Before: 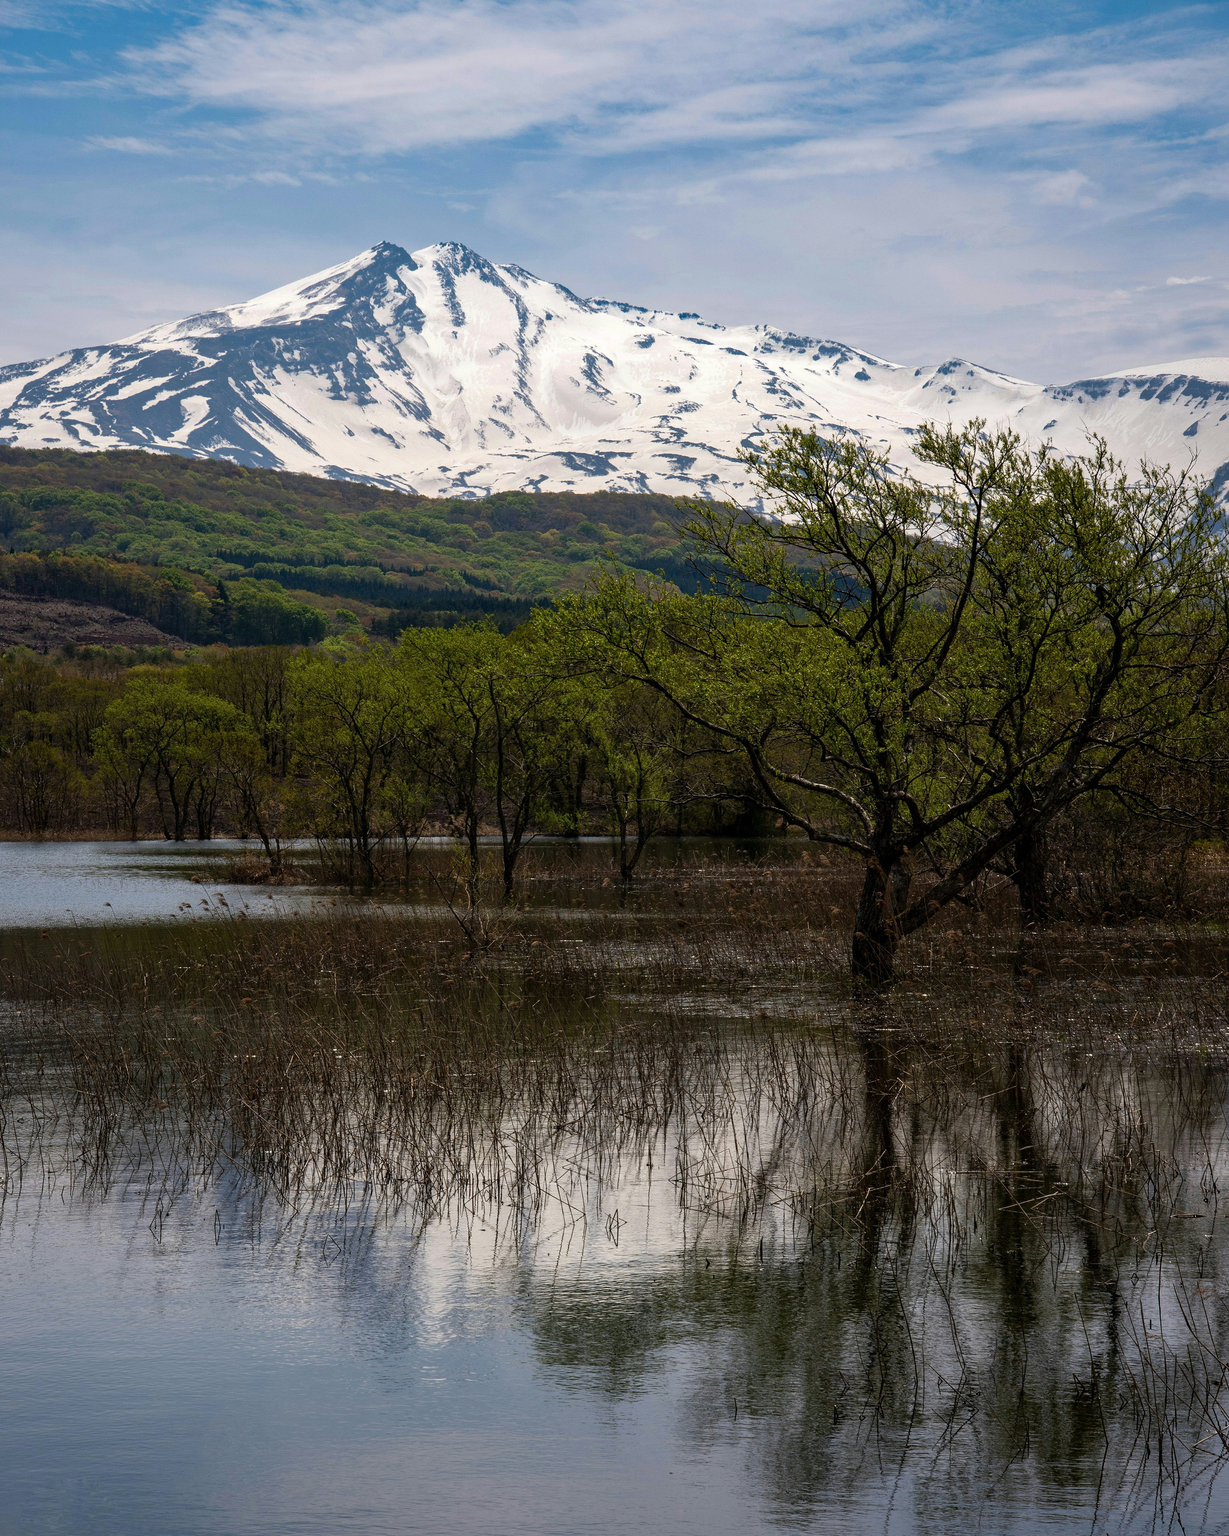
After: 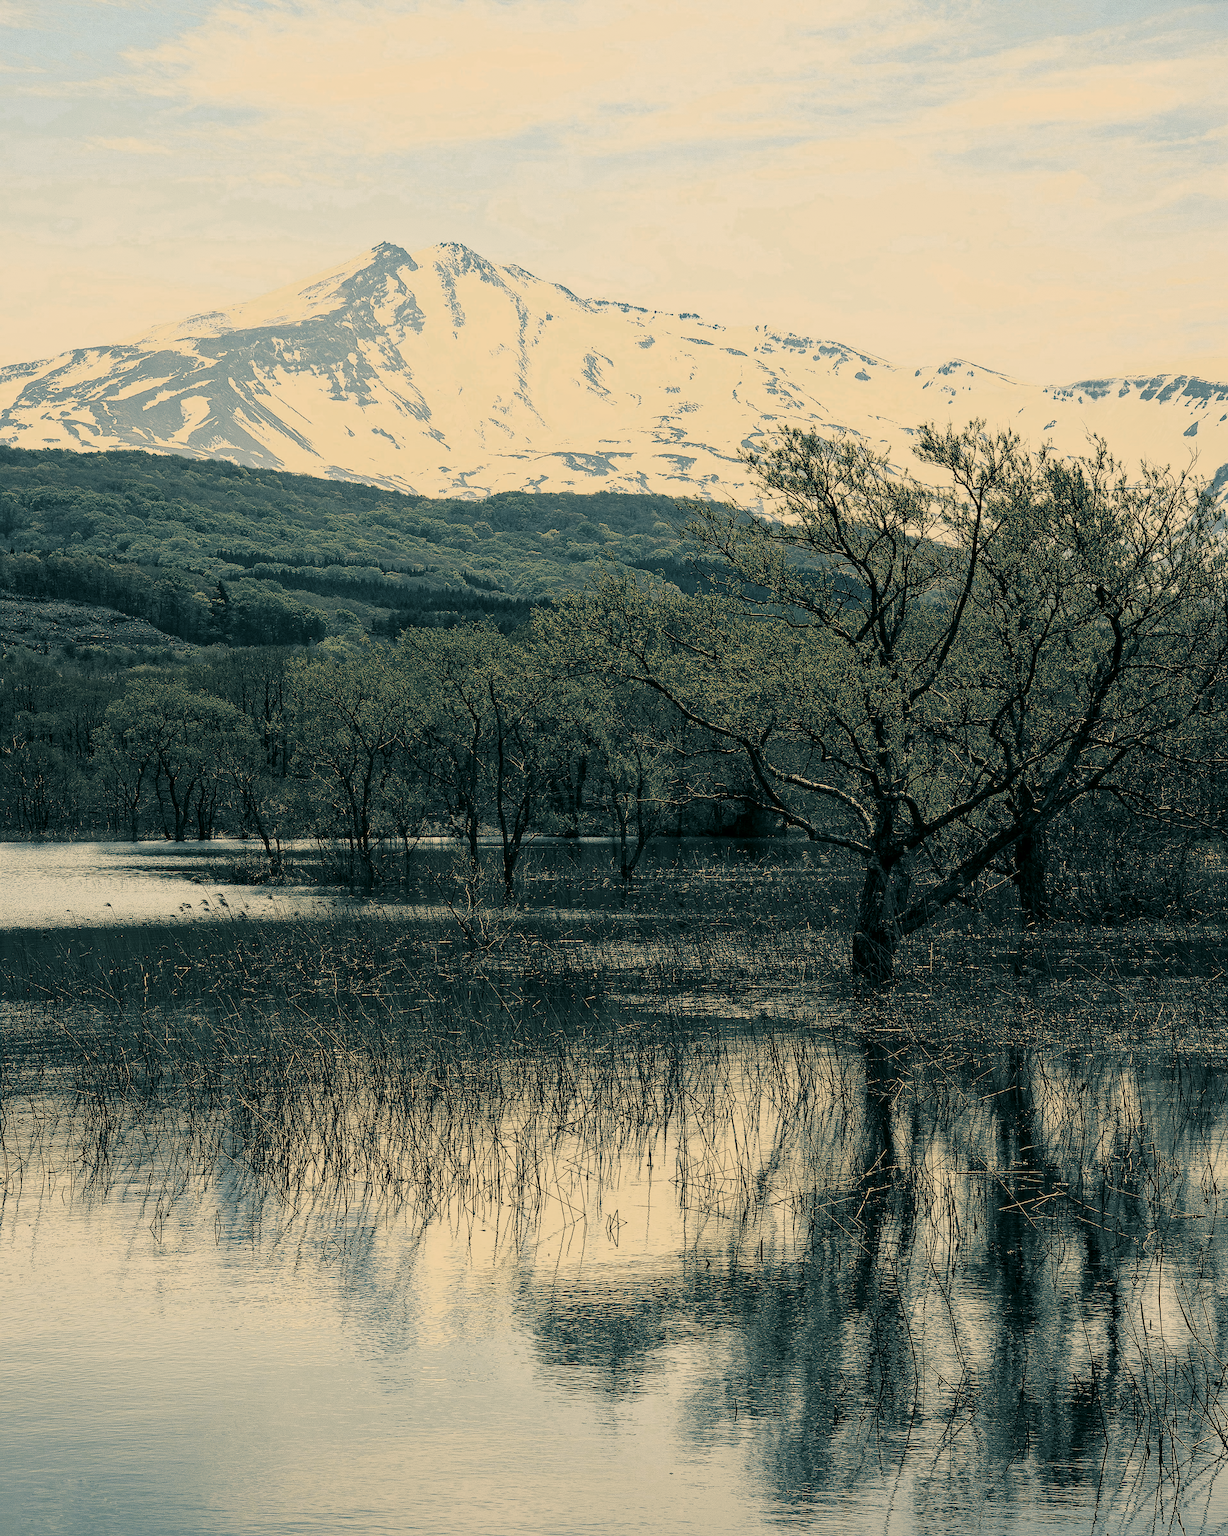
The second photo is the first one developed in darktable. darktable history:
sharpen: radius 1.4, amount 1.25, threshold 0.7
split-toning: shadows › hue 205.2°, shadows › saturation 0.43, highlights › hue 54°, highlights › saturation 0.54
tone curve: curves: ch0 [(0, 0) (0.004, 0.001) (0.133, 0.112) (0.325, 0.362) (0.832, 0.893) (1, 1)], color space Lab, linked channels, preserve colors none
color correction: highlights a* 5.62, highlights b* 33.57, shadows a* -25.86, shadows b* 4.02
local contrast: mode bilateral grid, contrast 15, coarseness 36, detail 105%, midtone range 0.2
contrast brightness saturation: contrast 0.57, brightness 0.57, saturation -0.34
color zones: curves: ch0 [(0, 0.48) (0.209, 0.398) (0.305, 0.332) (0.429, 0.493) (0.571, 0.5) (0.714, 0.5) (0.857, 0.5) (1, 0.48)]; ch1 [(0, 0.736) (0.143, 0.625) (0.225, 0.371) (0.429, 0.256) (0.571, 0.241) (0.714, 0.213) (0.857, 0.48) (1, 0.736)]; ch2 [(0, 0.448) (0.143, 0.498) (0.286, 0.5) (0.429, 0.5) (0.571, 0.5) (0.714, 0.5) (0.857, 0.5) (1, 0.448)]
